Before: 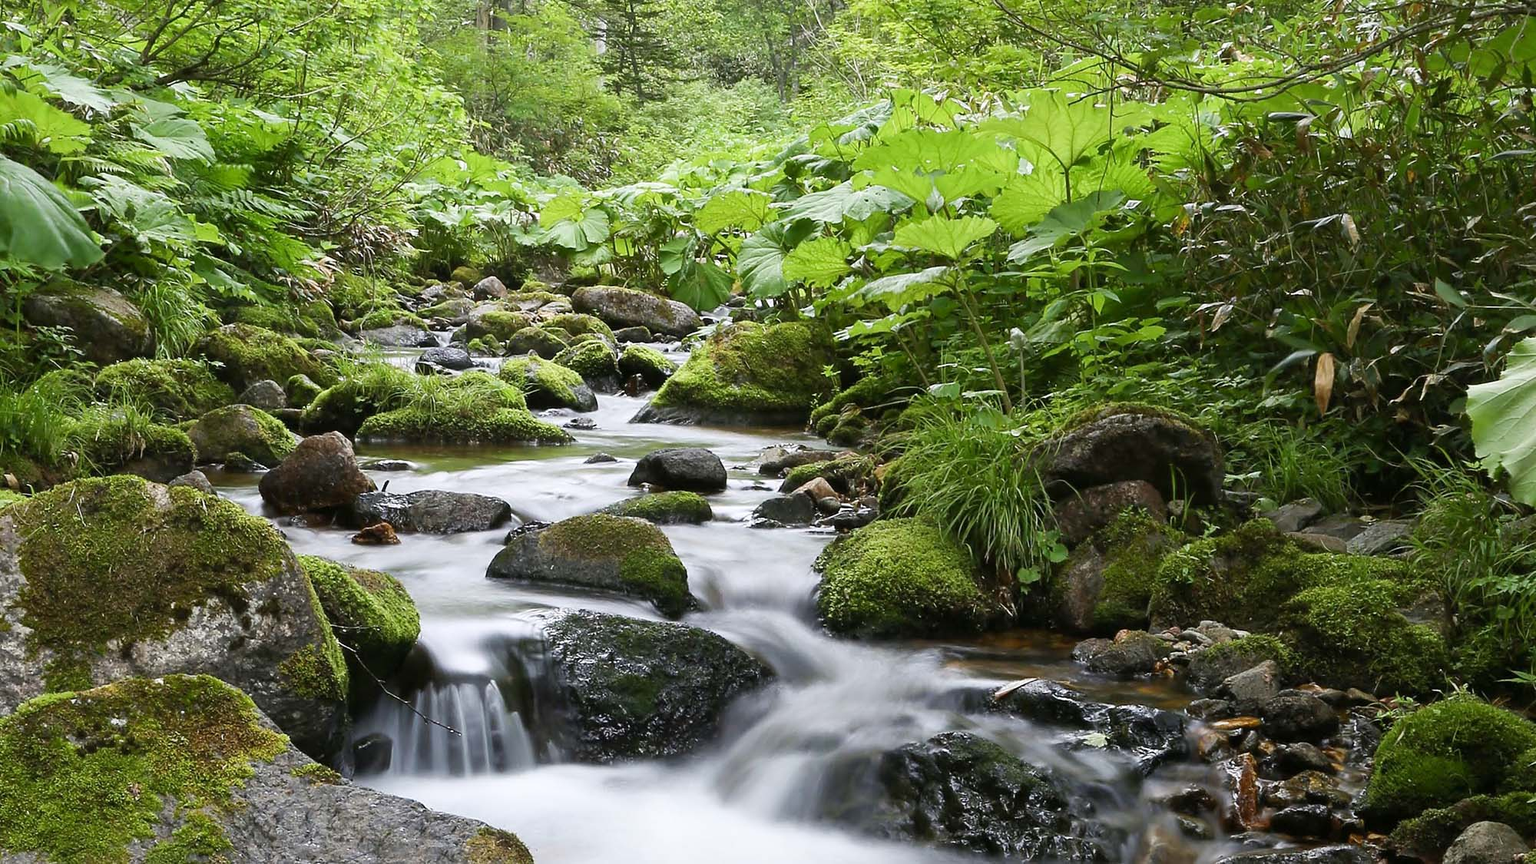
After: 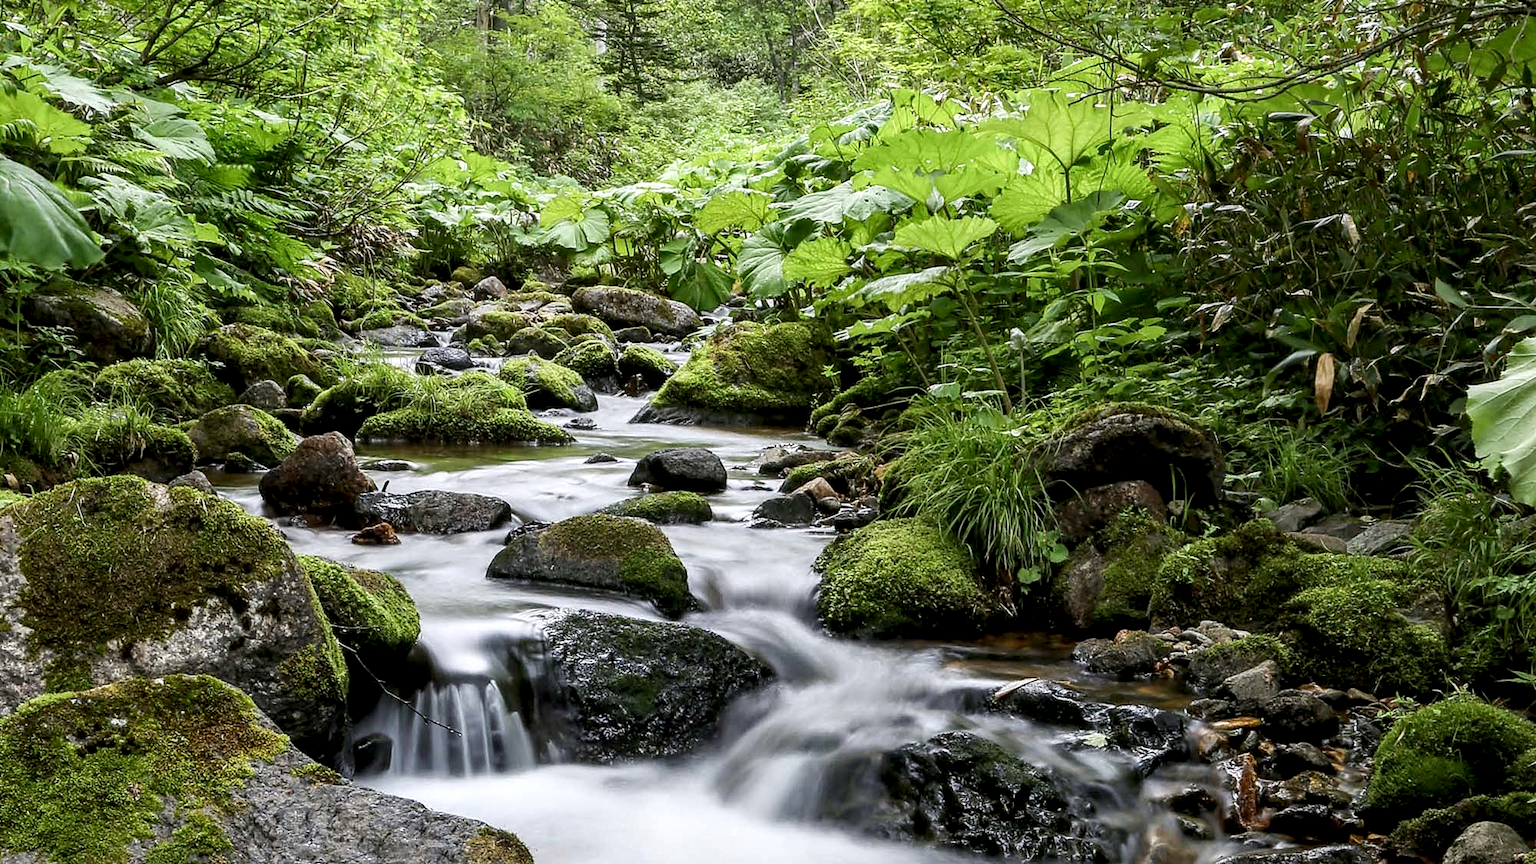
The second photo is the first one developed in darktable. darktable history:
exposure: black level correction 0.002, exposure -0.199 EV, compensate highlight preservation false
local contrast: detail 160%
